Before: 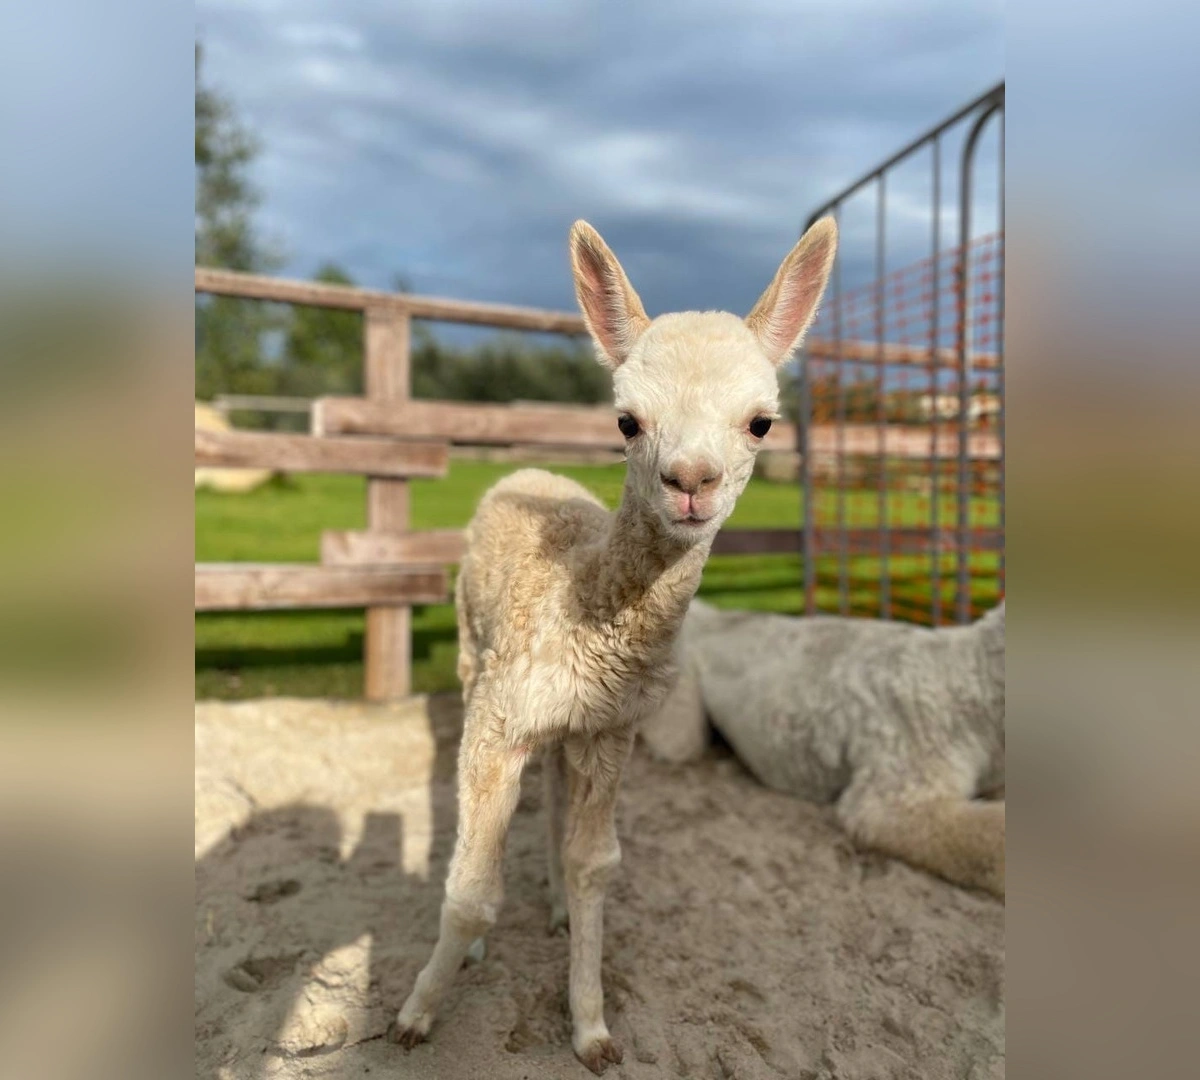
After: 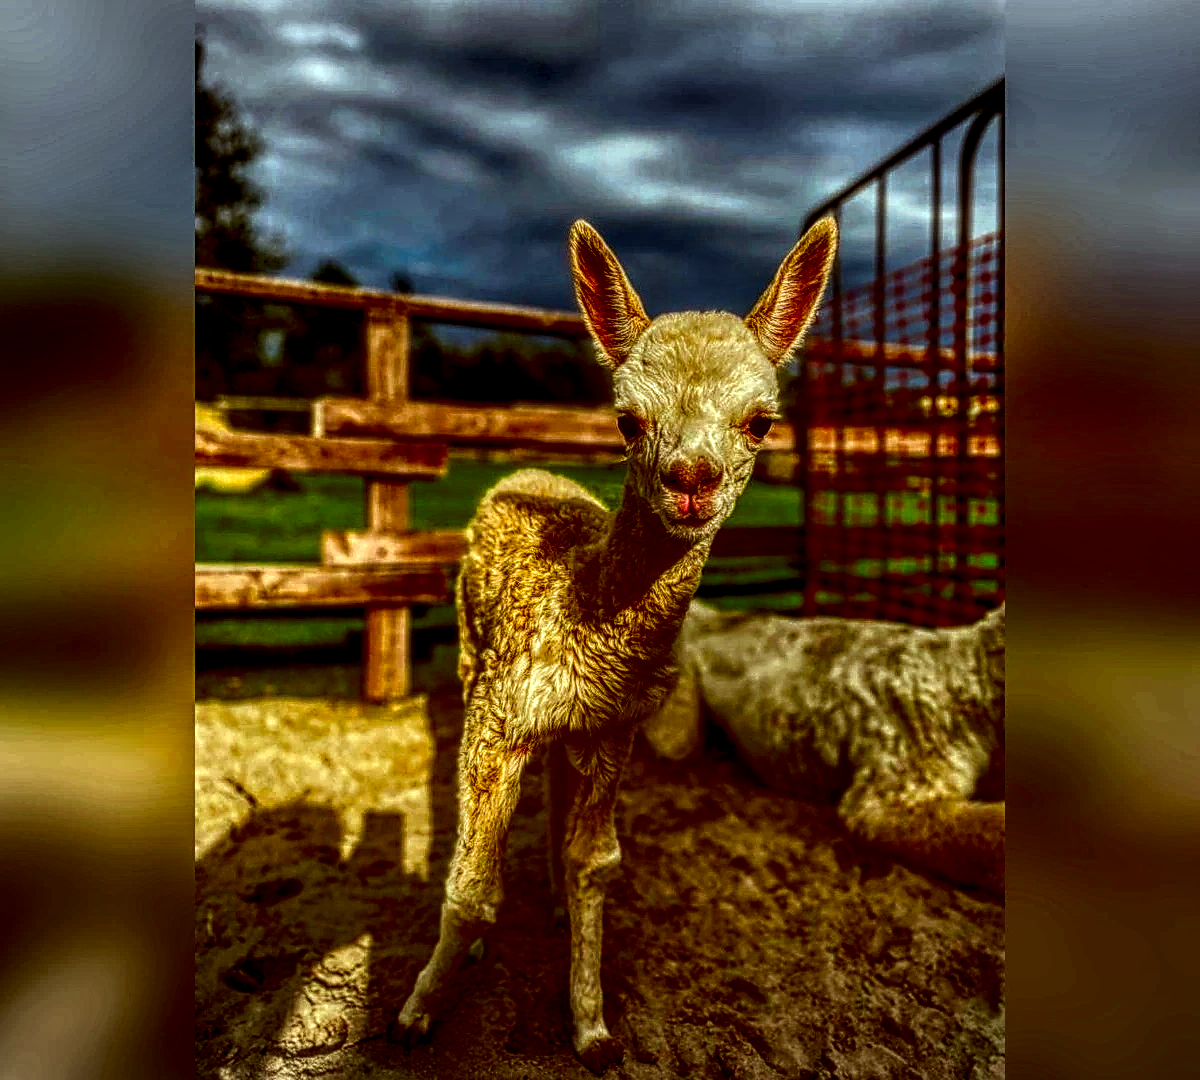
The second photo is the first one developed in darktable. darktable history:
vignetting: fall-off start 84.03%, fall-off radius 80.31%, brightness -0.162, width/height ratio 1.222
shadows and highlights: radius 264.48, soften with gaussian
tone curve: curves: ch0 [(0, 0) (0.003, 0.003) (0.011, 0.011) (0.025, 0.024) (0.044, 0.043) (0.069, 0.068) (0.1, 0.097) (0.136, 0.133) (0.177, 0.173) (0.224, 0.219) (0.277, 0.27) (0.335, 0.327) (0.399, 0.39) (0.468, 0.457) (0.543, 0.545) (0.623, 0.625) (0.709, 0.71) (0.801, 0.801) (0.898, 0.898) (1, 1)], color space Lab, independent channels, preserve colors none
sharpen: on, module defaults
color correction: highlights a* -6.19, highlights b* 9.6, shadows a* 10.75, shadows b* 23.42
contrast brightness saturation: brightness -0.993, saturation 0.99
local contrast: highlights 1%, shadows 3%, detail 299%, midtone range 0.303
